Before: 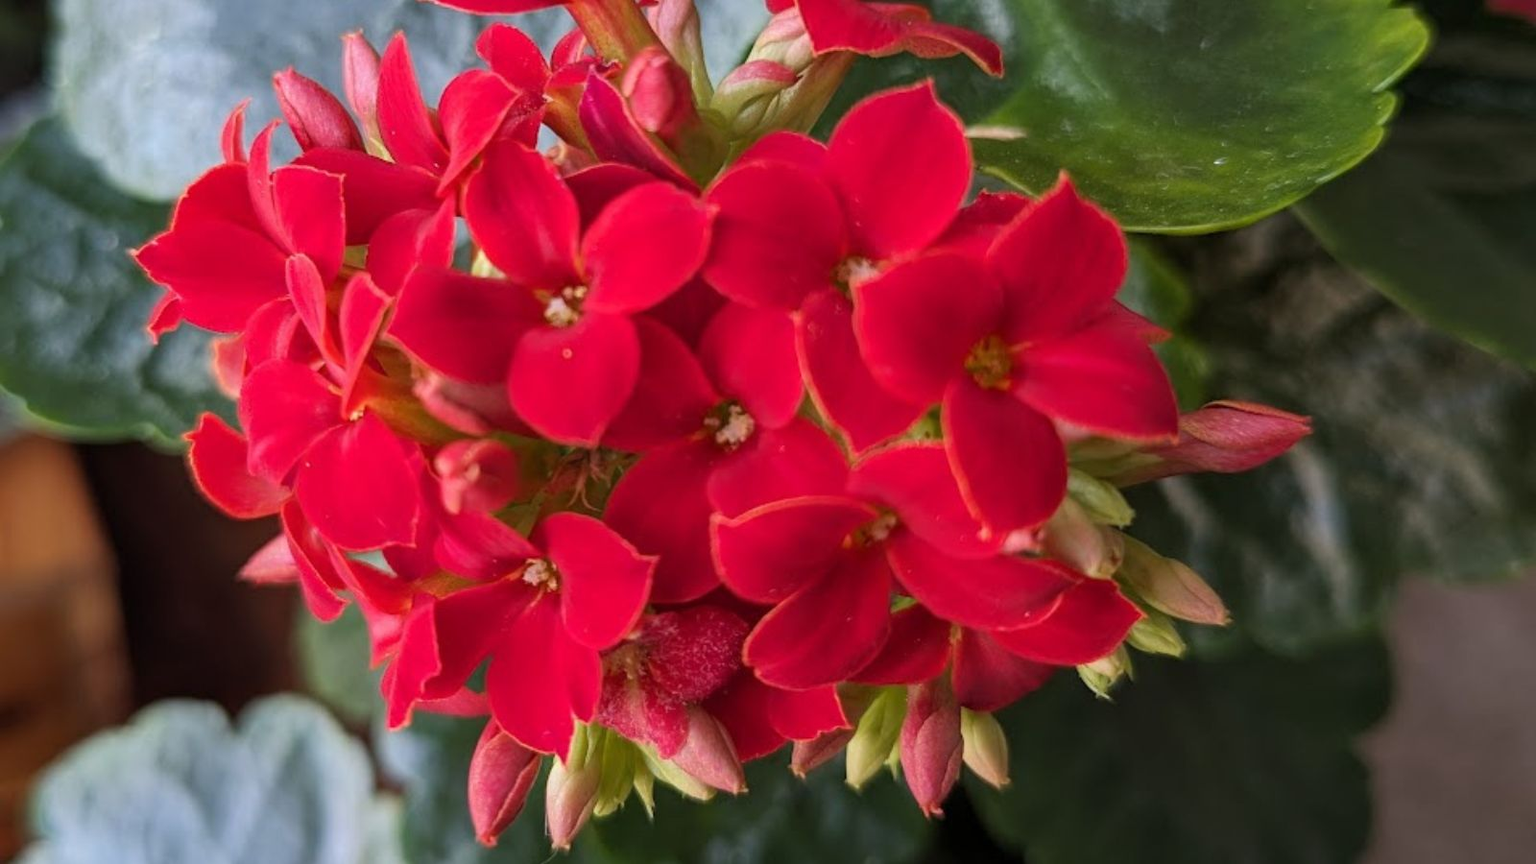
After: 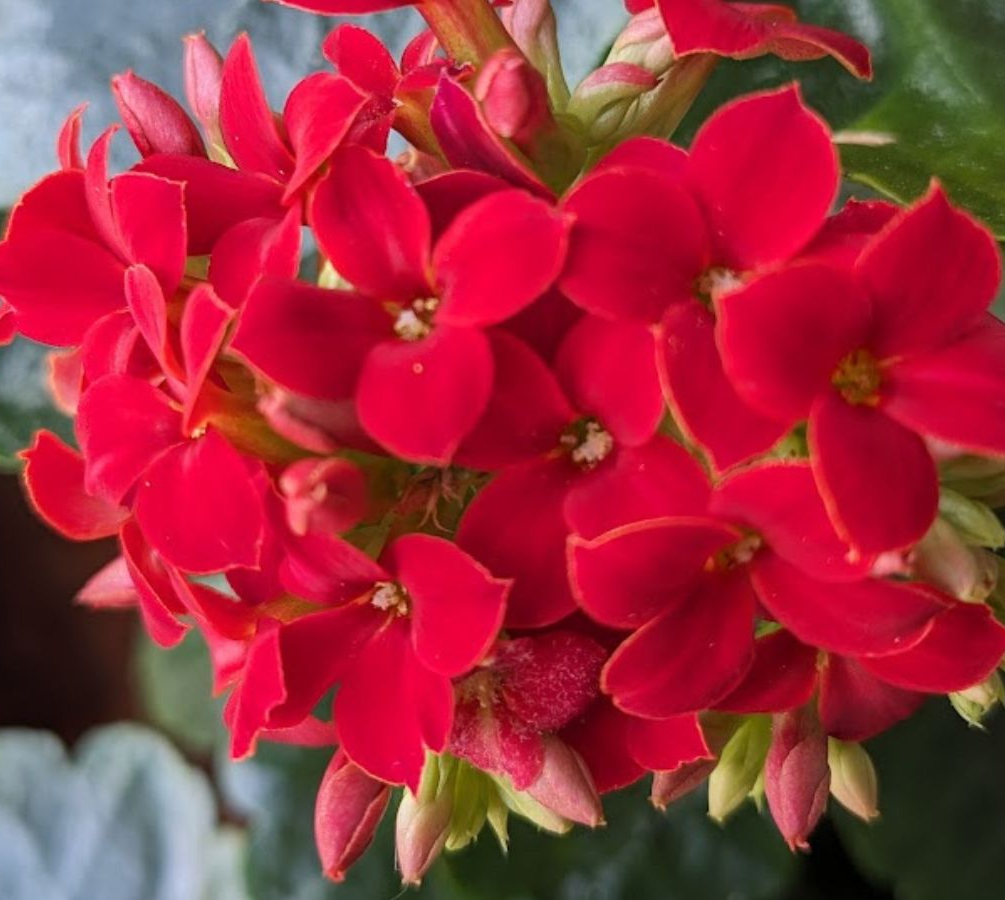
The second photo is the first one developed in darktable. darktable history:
crop: left 10.828%, right 26.325%
